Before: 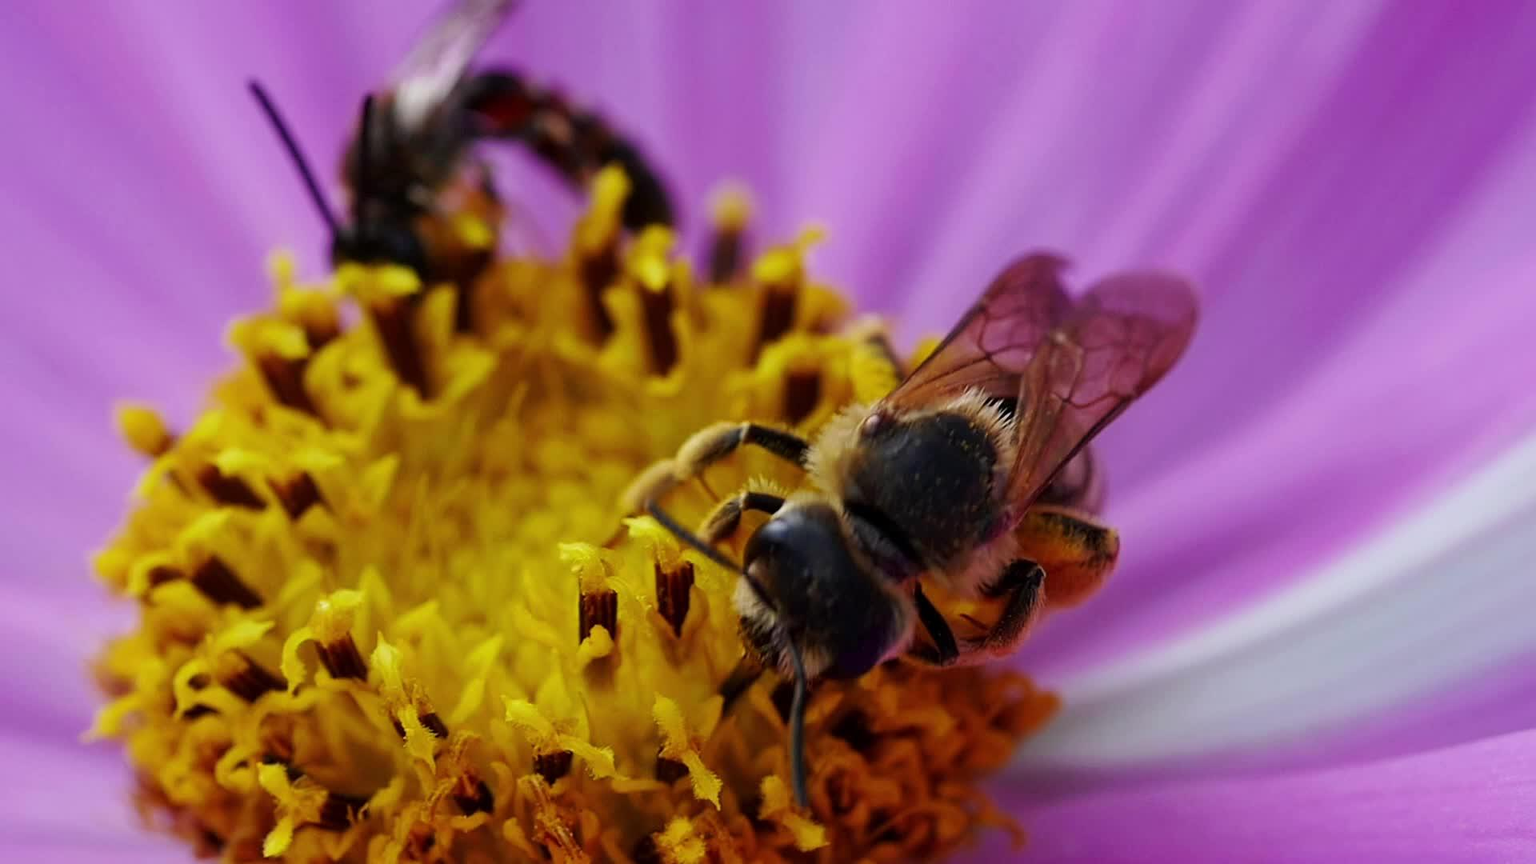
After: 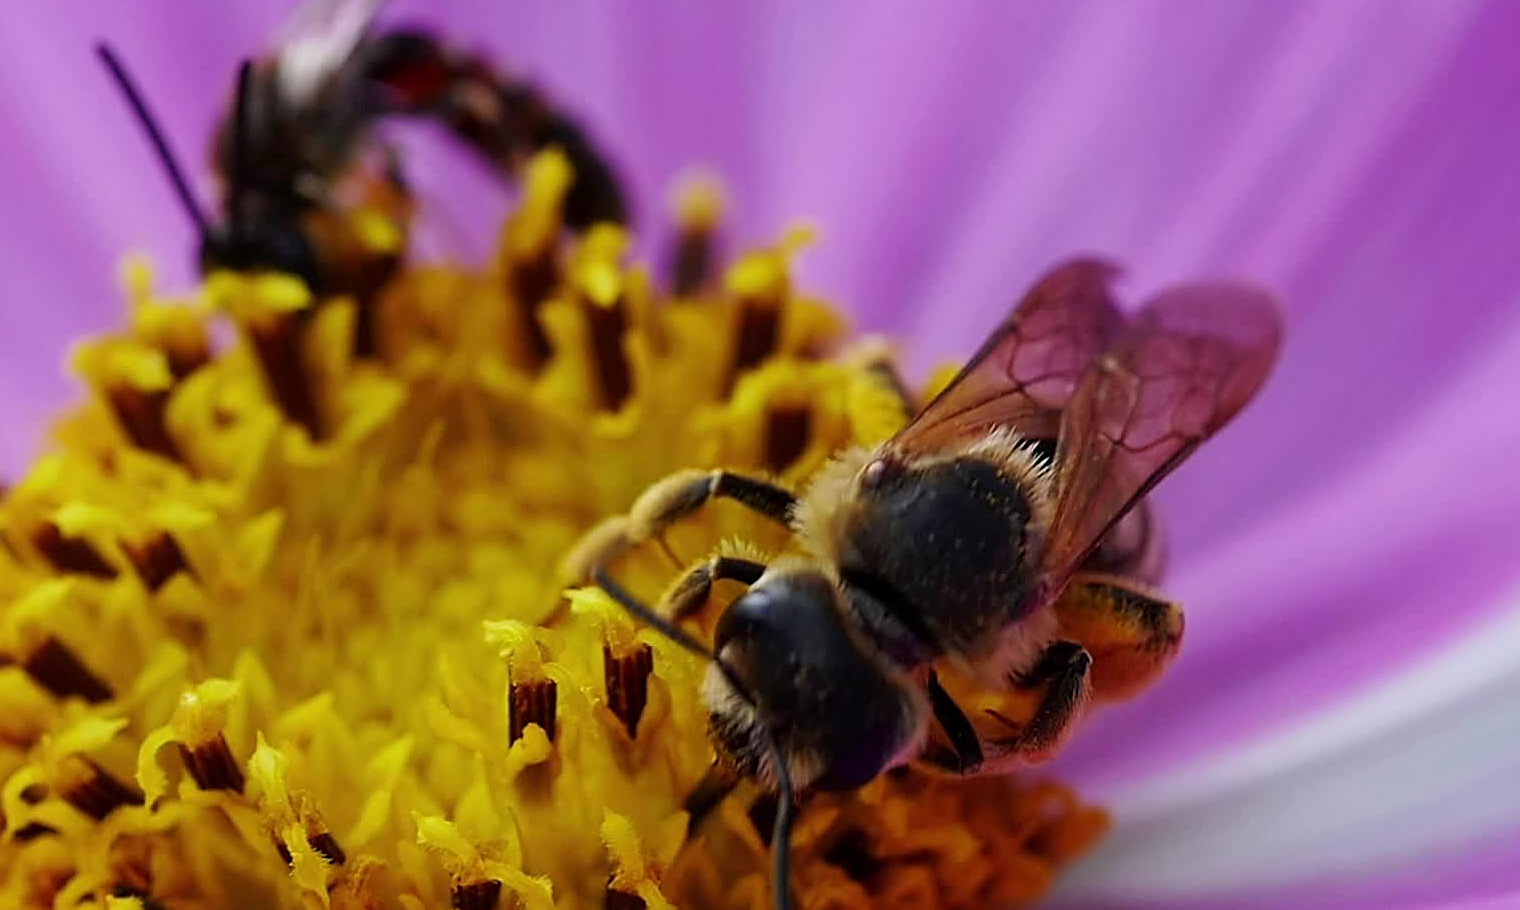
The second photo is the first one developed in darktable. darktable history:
sharpen: on, module defaults
levels: levels [0, 0.498, 1]
crop: left 11.225%, top 5.381%, right 9.565%, bottom 10.314%
